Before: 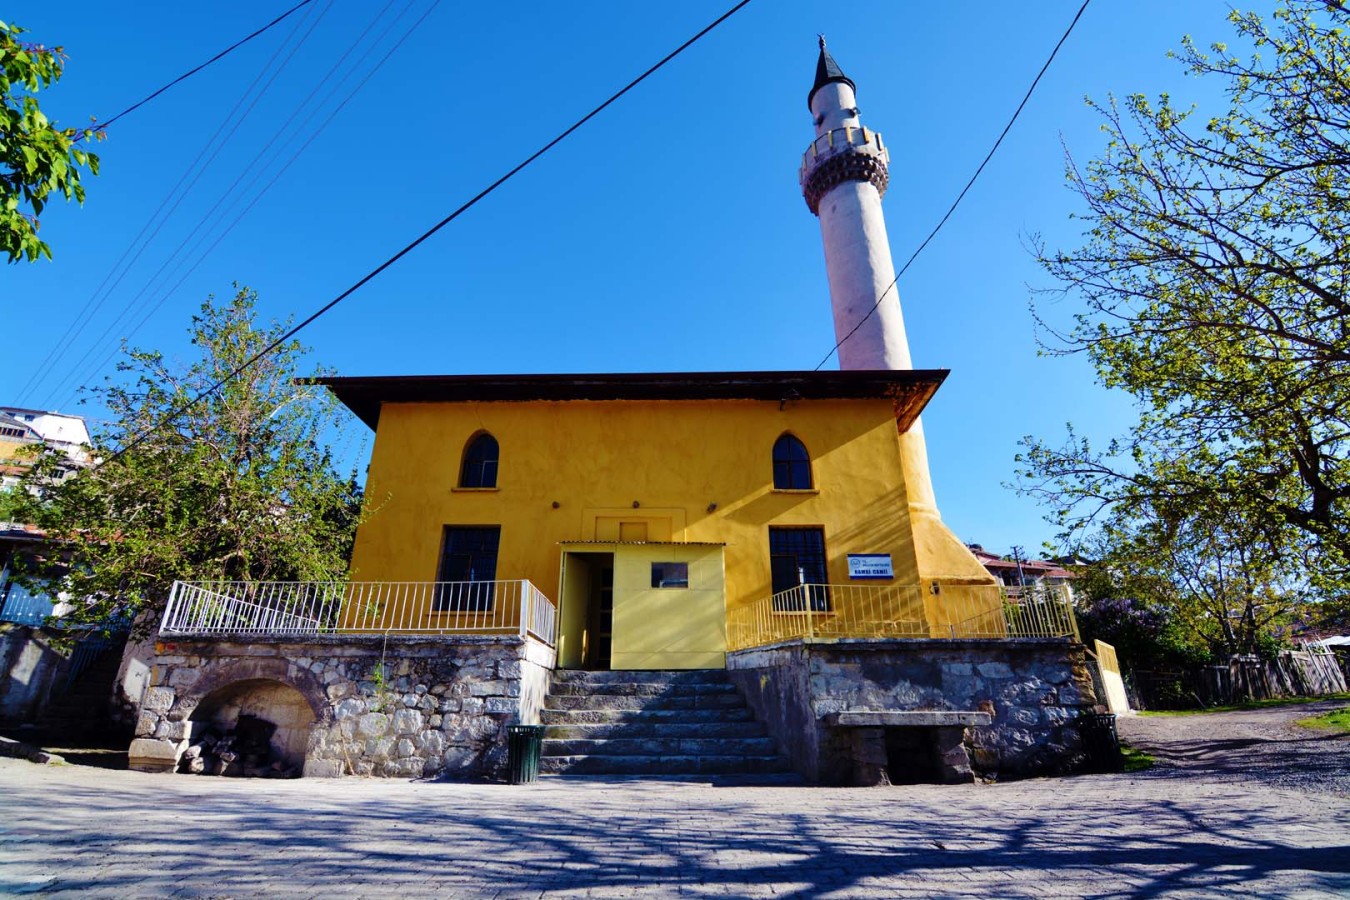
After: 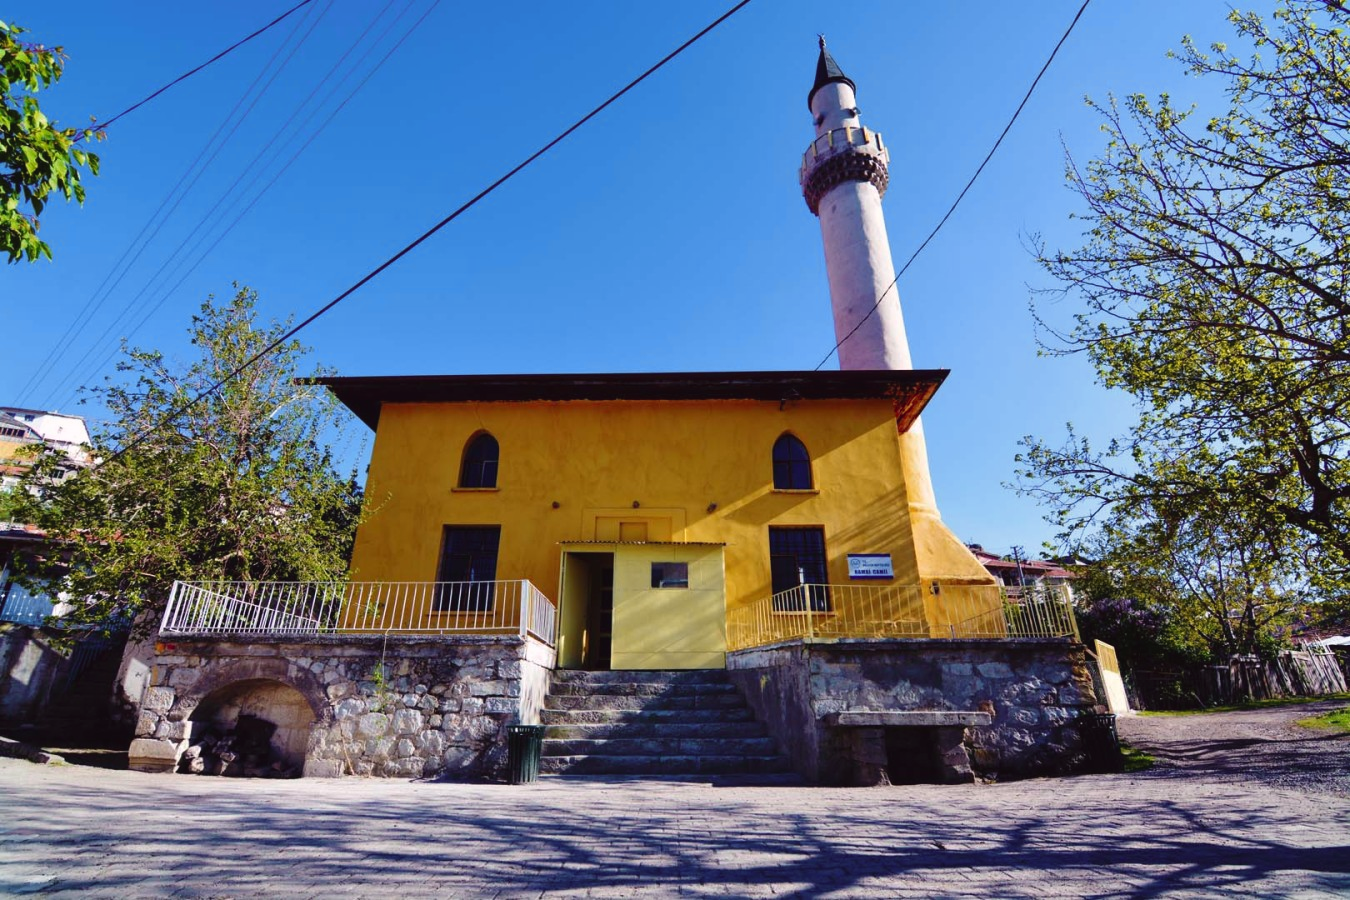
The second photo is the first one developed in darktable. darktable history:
tone curve: curves: ch0 [(0, 0.029) (0.253, 0.237) (1, 0.945)]; ch1 [(0, 0) (0.401, 0.42) (0.442, 0.47) (0.492, 0.498) (0.511, 0.523) (0.557, 0.565) (0.66, 0.683) (1, 1)]; ch2 [(0, 0) (0.394, 0.413) (0.5, 0.5) (0.578, 0.568) (1, 1)], color space Lab, independent channels, preserve colors none
exposure: exposure 0.178 EV, compensate exposure bias true, compensate highlight preservation false
